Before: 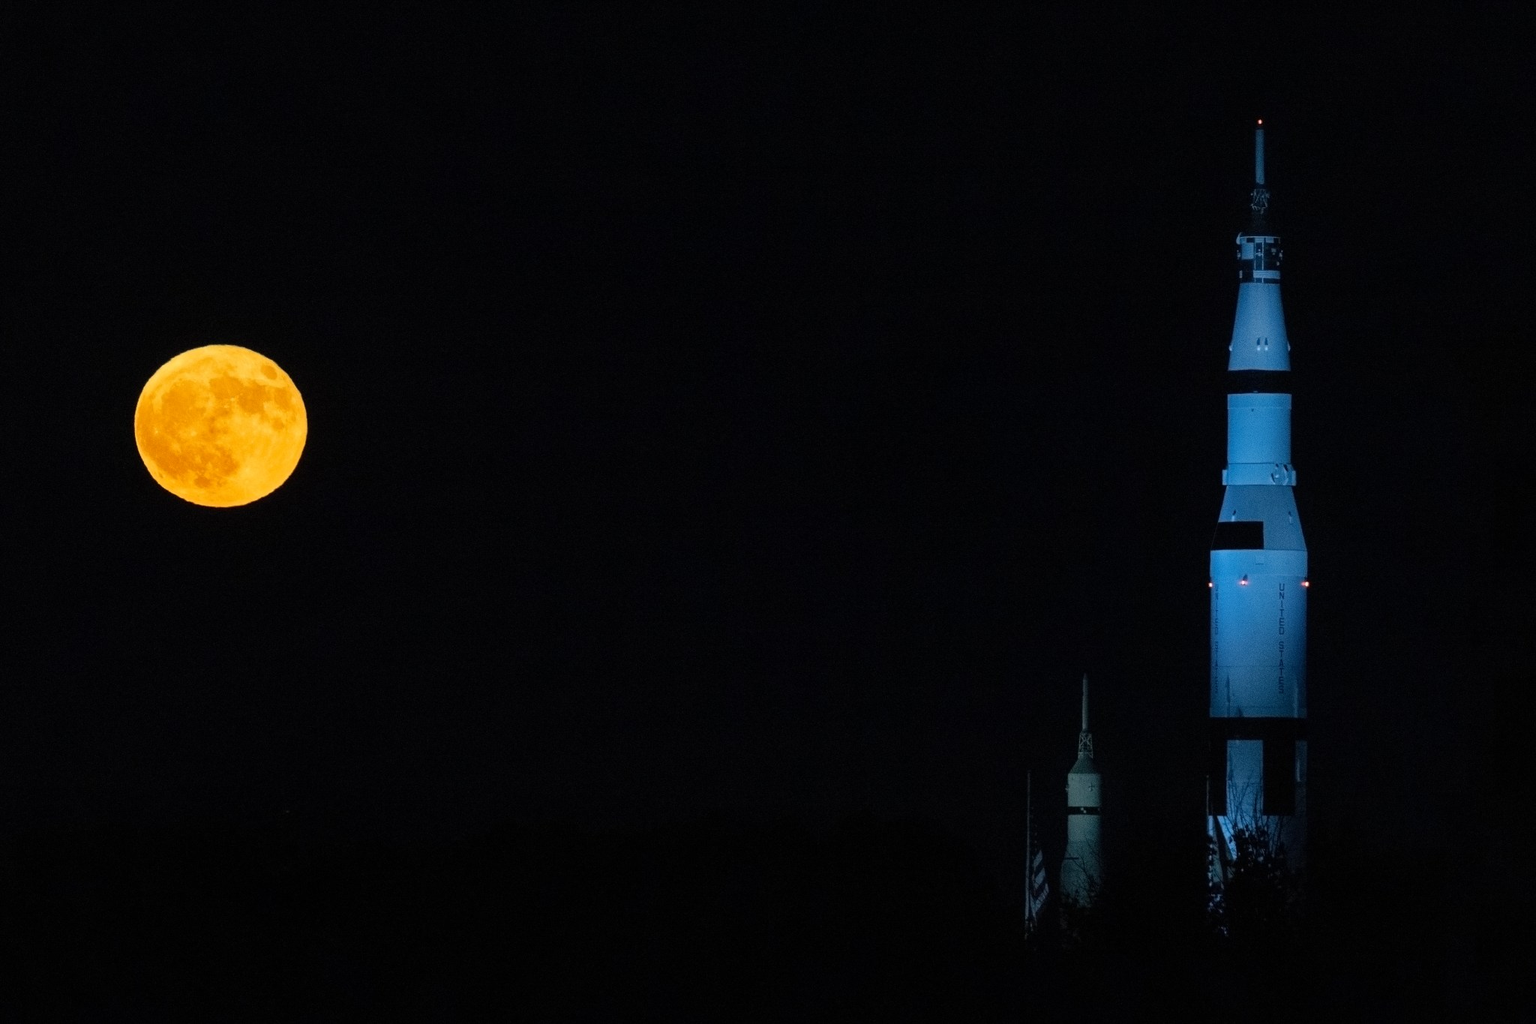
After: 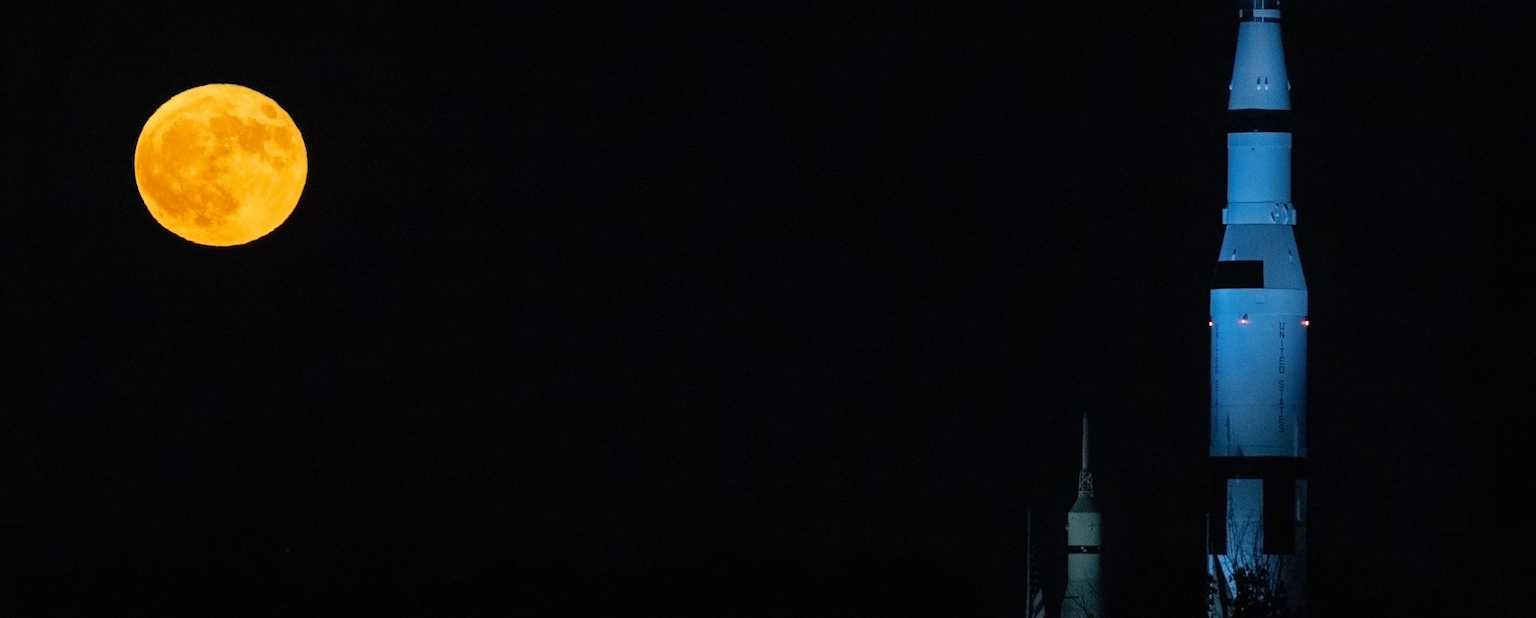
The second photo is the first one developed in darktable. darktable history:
crop and rotate: top 25.551%, bottom 14.014%
